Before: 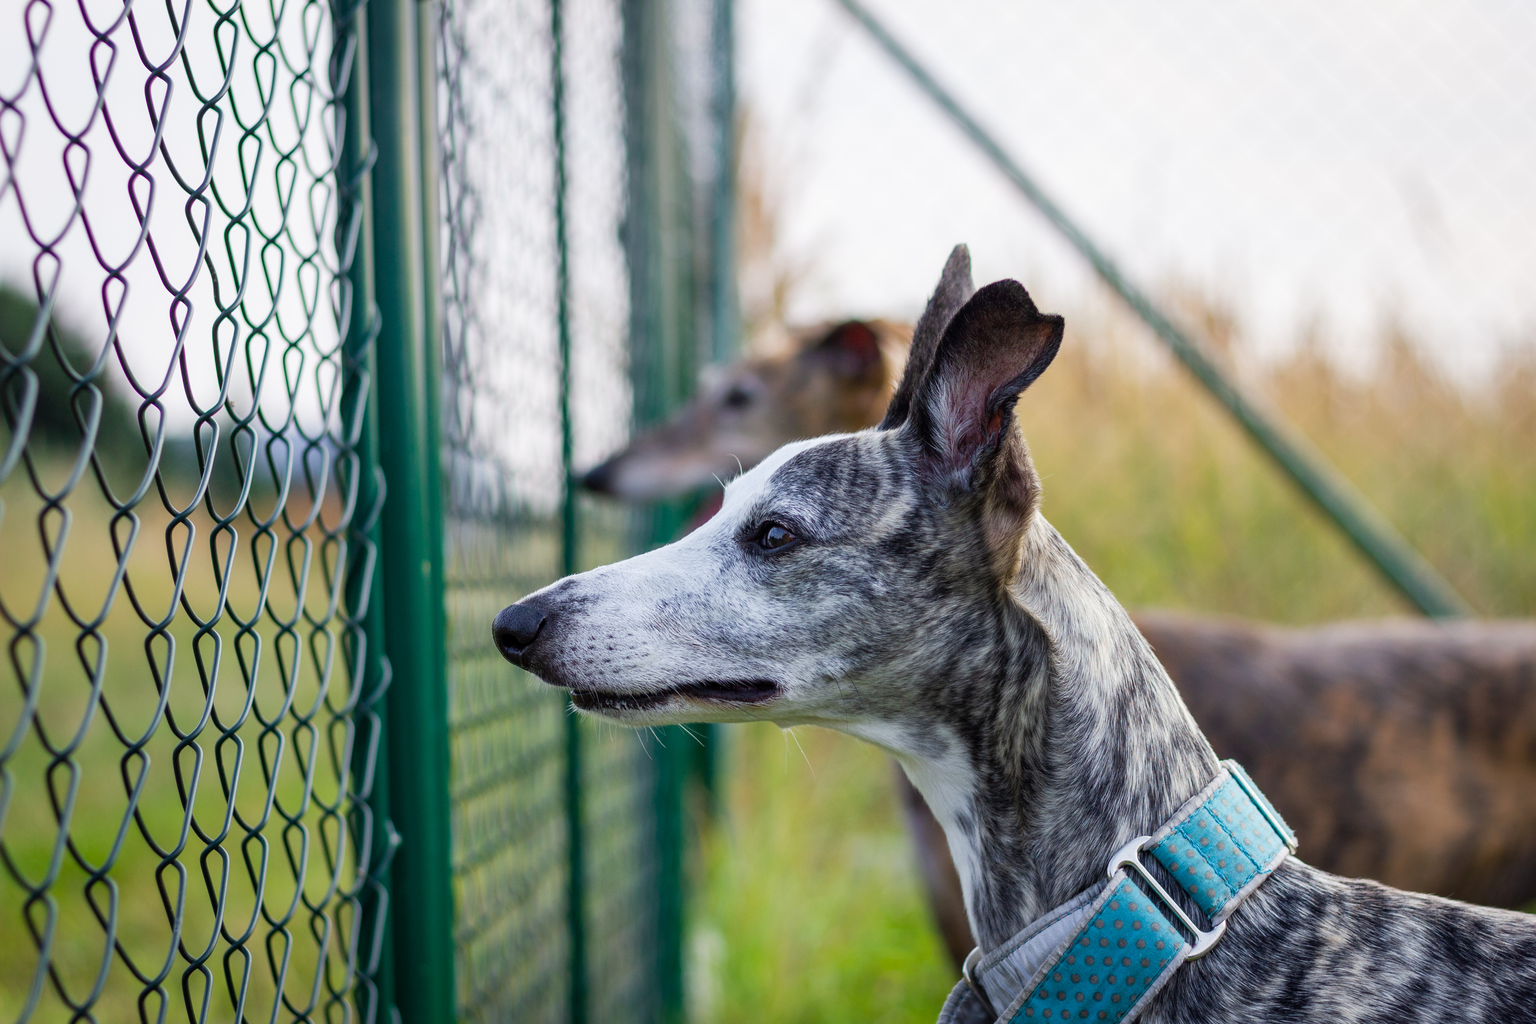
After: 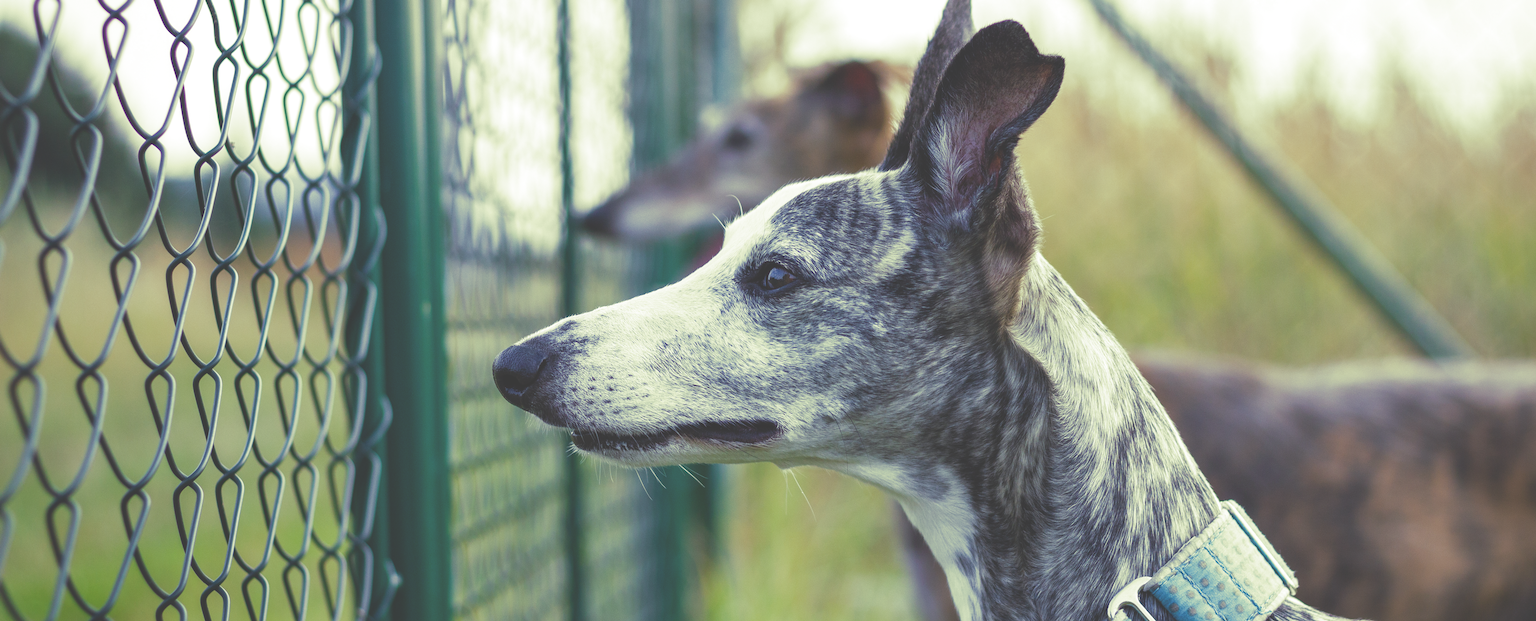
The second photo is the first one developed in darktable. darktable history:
split-toning: shadows › hue 290.82°, shadows › saturation 0.34, highlights › saturation 0.38, balance 0, compress 50%
crop and rotate: top 25.357%, bottom 13.942%
exposure: black level correction -0.041, exposure 0.064 EV, compensate highlight preservation false
white balance: red 0.954, blue 1.079
